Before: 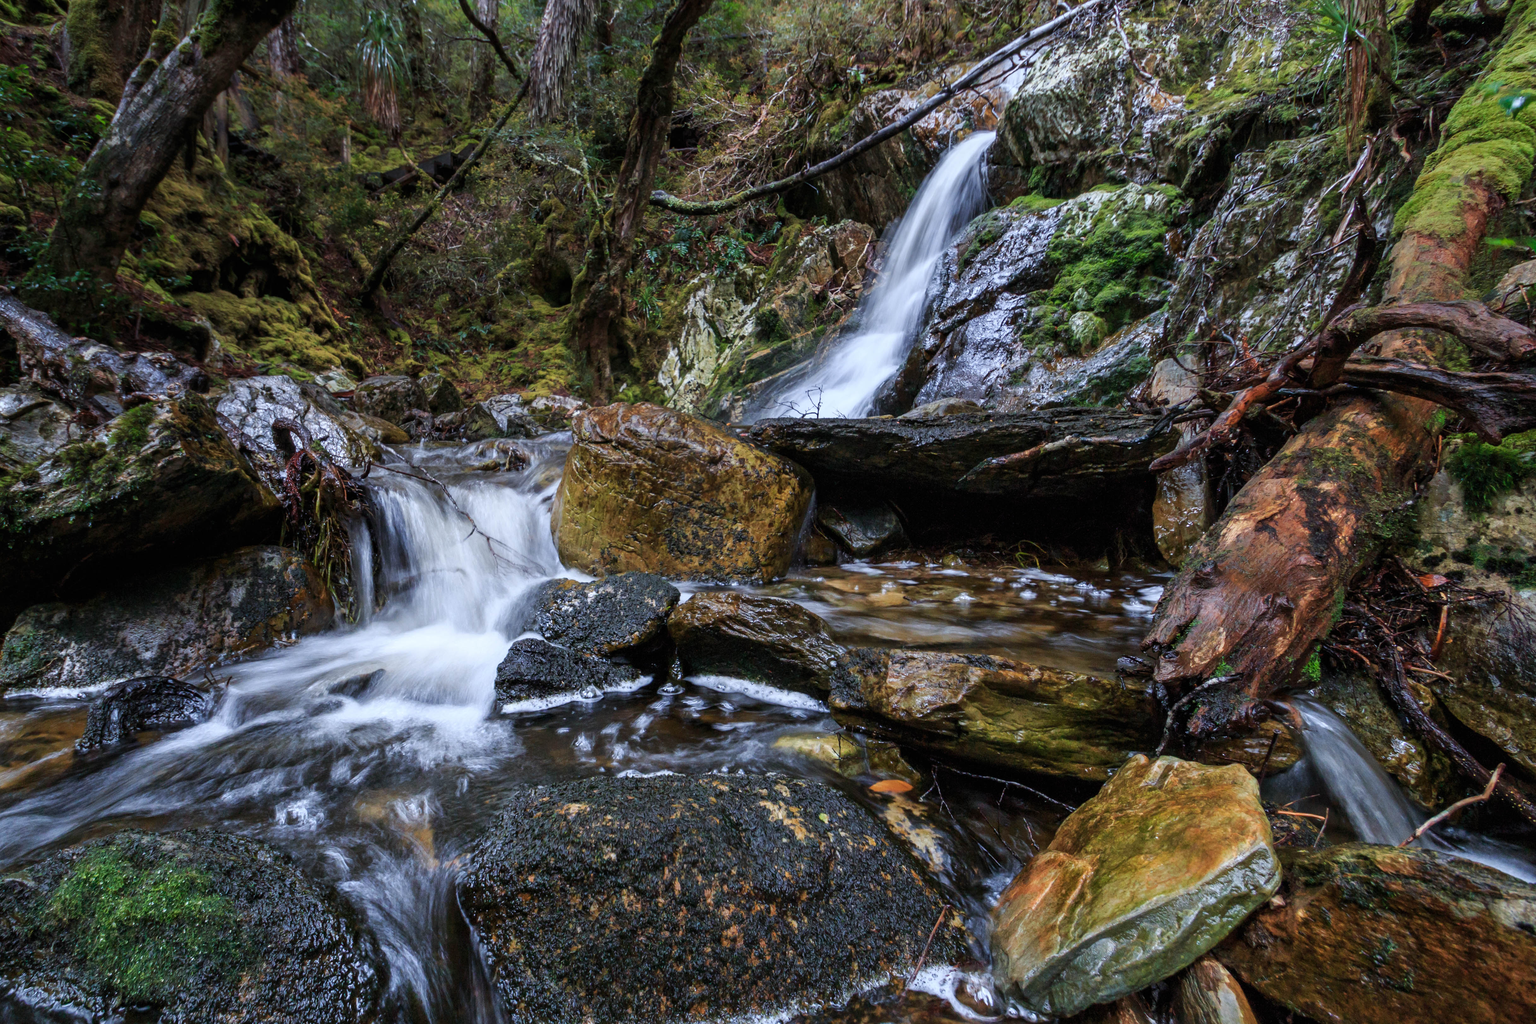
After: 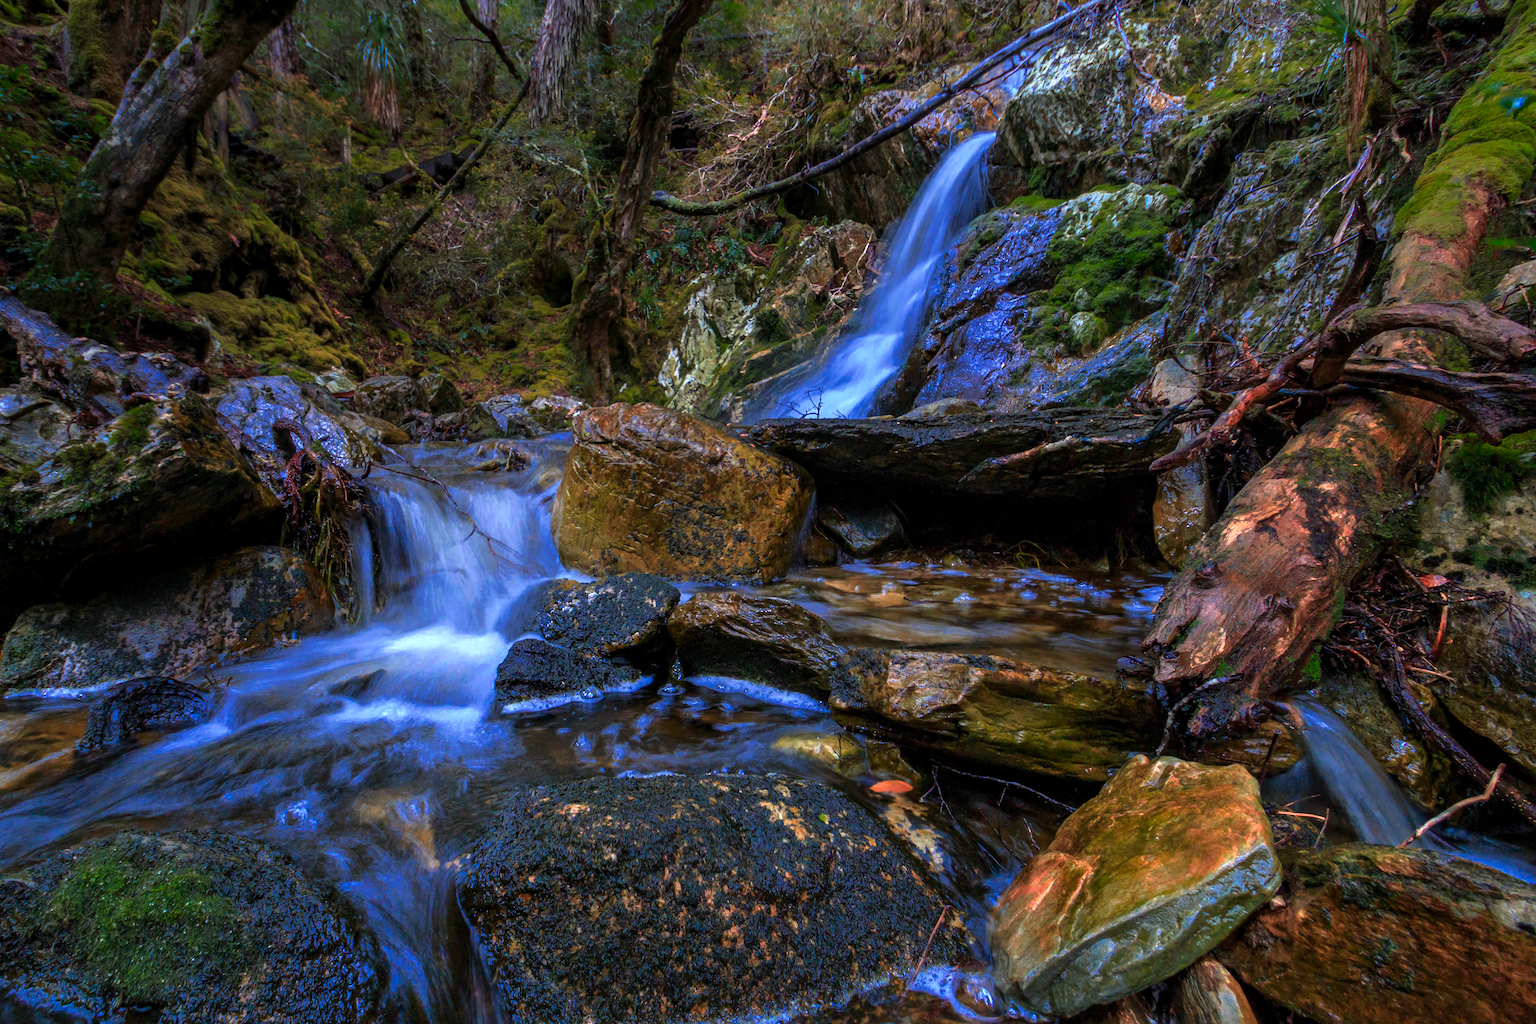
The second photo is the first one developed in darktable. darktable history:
base curve: curves: ch0 [(0, 0) (0.595, 0.418) (1, 1)], preserve colors none
color zones: curves: ch0 [(0, 0.553) (0.123, 0.58) (0.23, 0.419) (0.468, 0.155) (0.605, 0.132) (0.723, 0.063) (0.833, 0.172) (0.921, 0.468)]; ch1 [(0.025, 0.645) (0.229, 0.584) (0.326, 0.551) (0.537, 0.446) (0.599, 0.911) (0.708, 1) (0.805, 0.944)]; ch2 [(0.086, 0.468) (0.254, 0.464) (0.638, 0.564) (0.702, 0.592) (0.768, 0.564)]
exposure: black level correction 0.001, exposure 0.499 EV, compensate exposure bias true, compensate highlight preservation false
